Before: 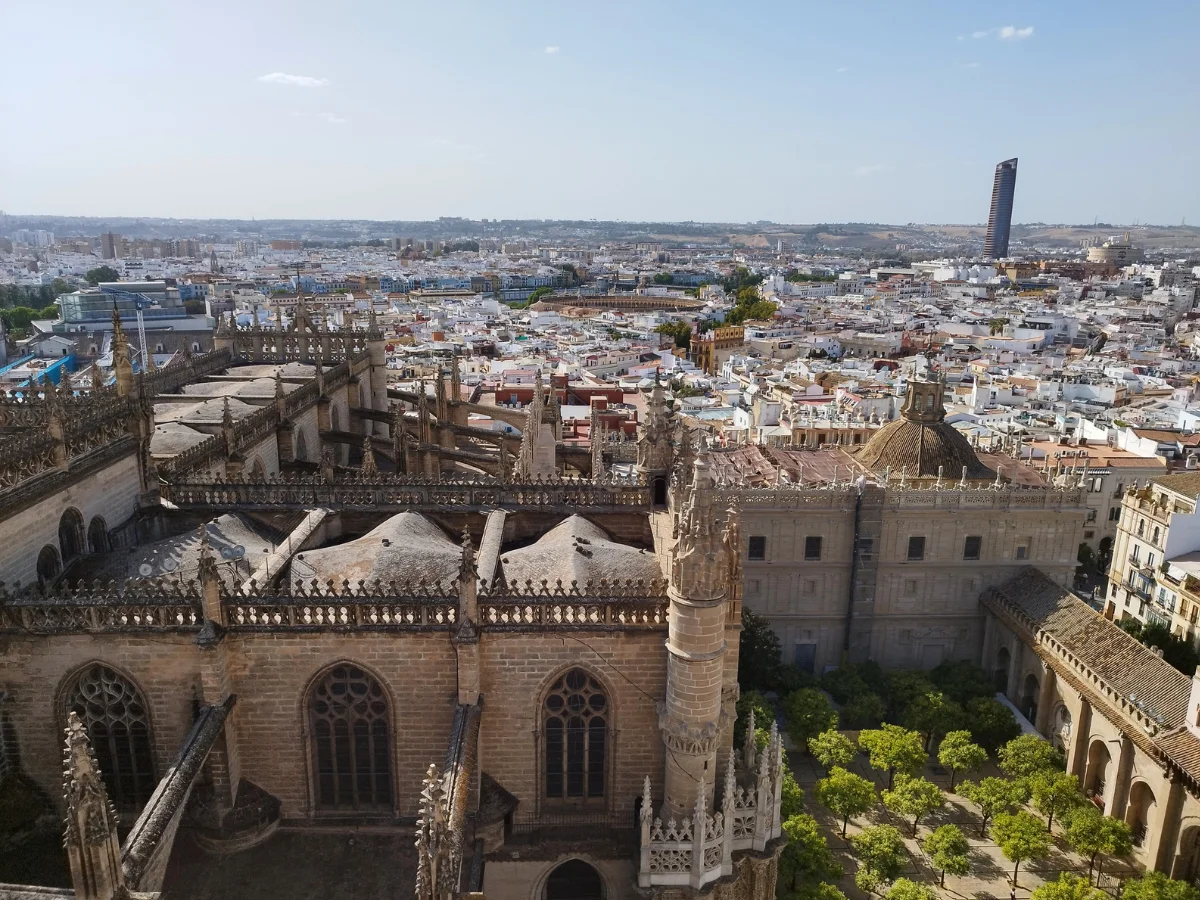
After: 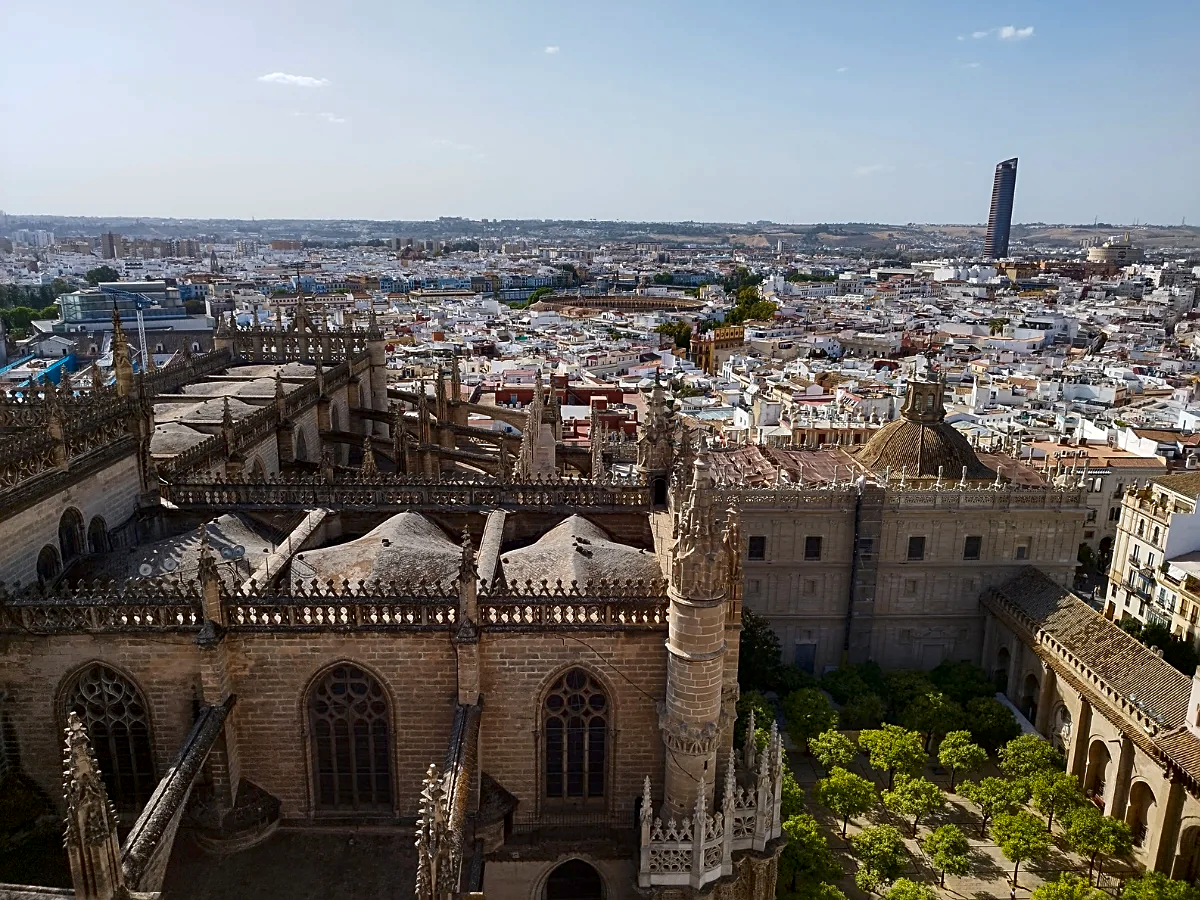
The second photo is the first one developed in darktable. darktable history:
sharpen: on, module defaults
local contrast: highlights 100%, shadows 100%, detail 120%, midtone range 0.2
contrast brightness saturation: contrast 0.07, brightness -0.14, saturation 0.11
